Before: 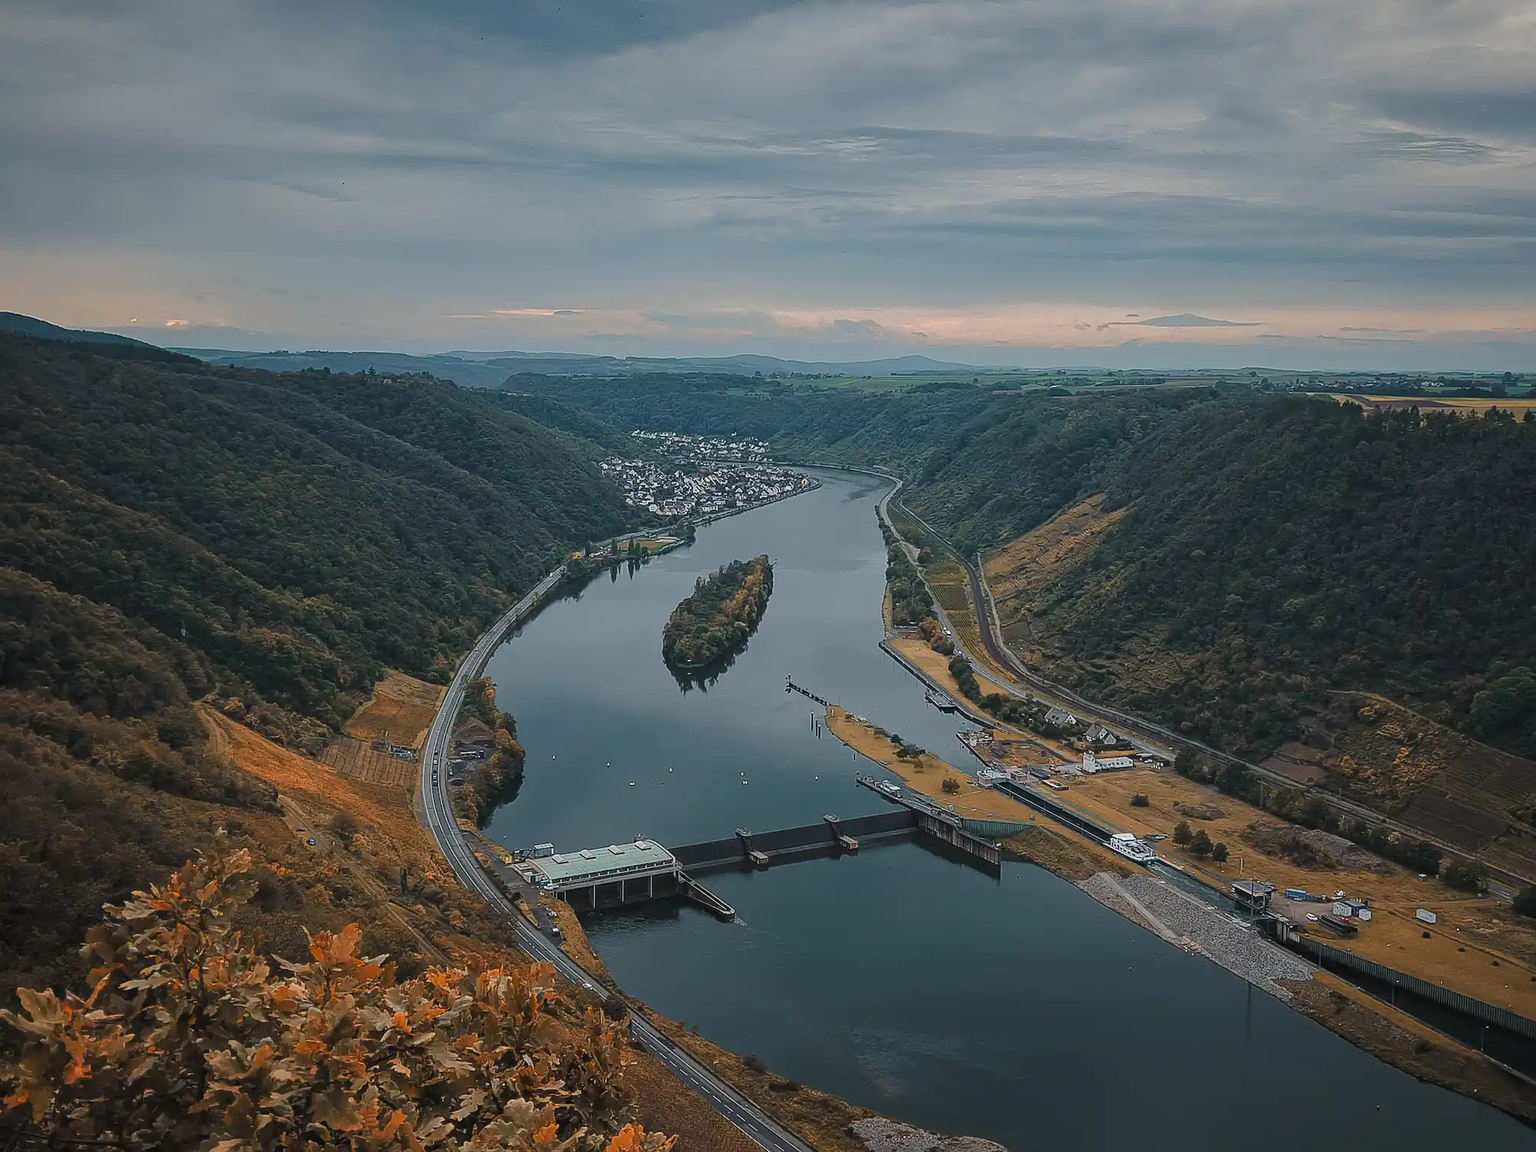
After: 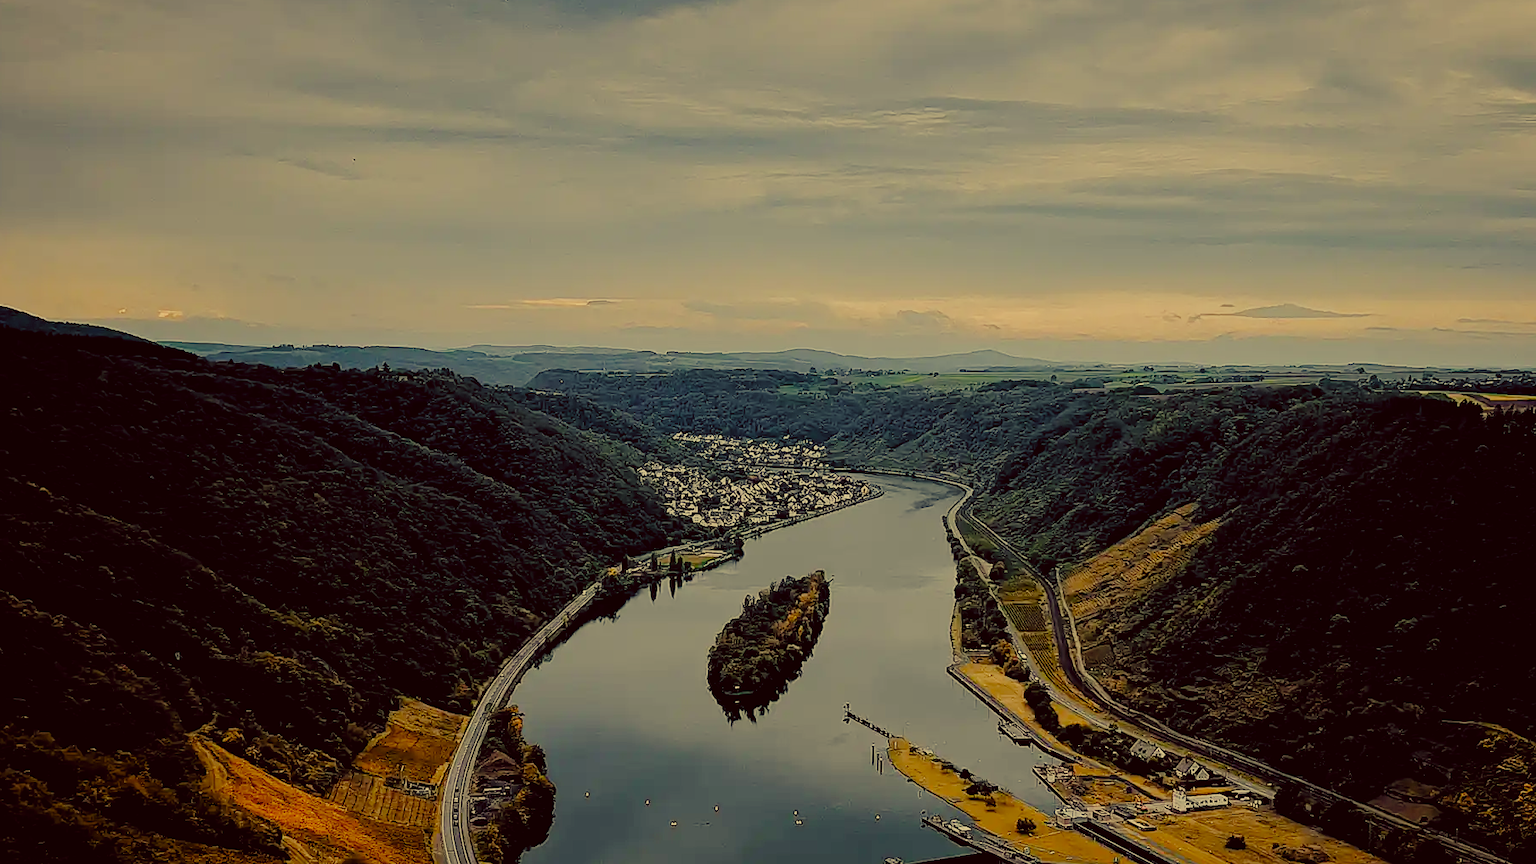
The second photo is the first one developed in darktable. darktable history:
crop: left 1.509%, top 3.452%, right 7.696%, bottom 28.452%
color correction: highlights a* -0.482, highlights b* 40, shadows a* 9.8, shadows b* -0.161
filmic rgb: black relative exposure -2.85 EV, white relative exposure 4.56 EV, hardness 1.77, contrast 1.25, preserve chrominance no, color science v5 (2021)
